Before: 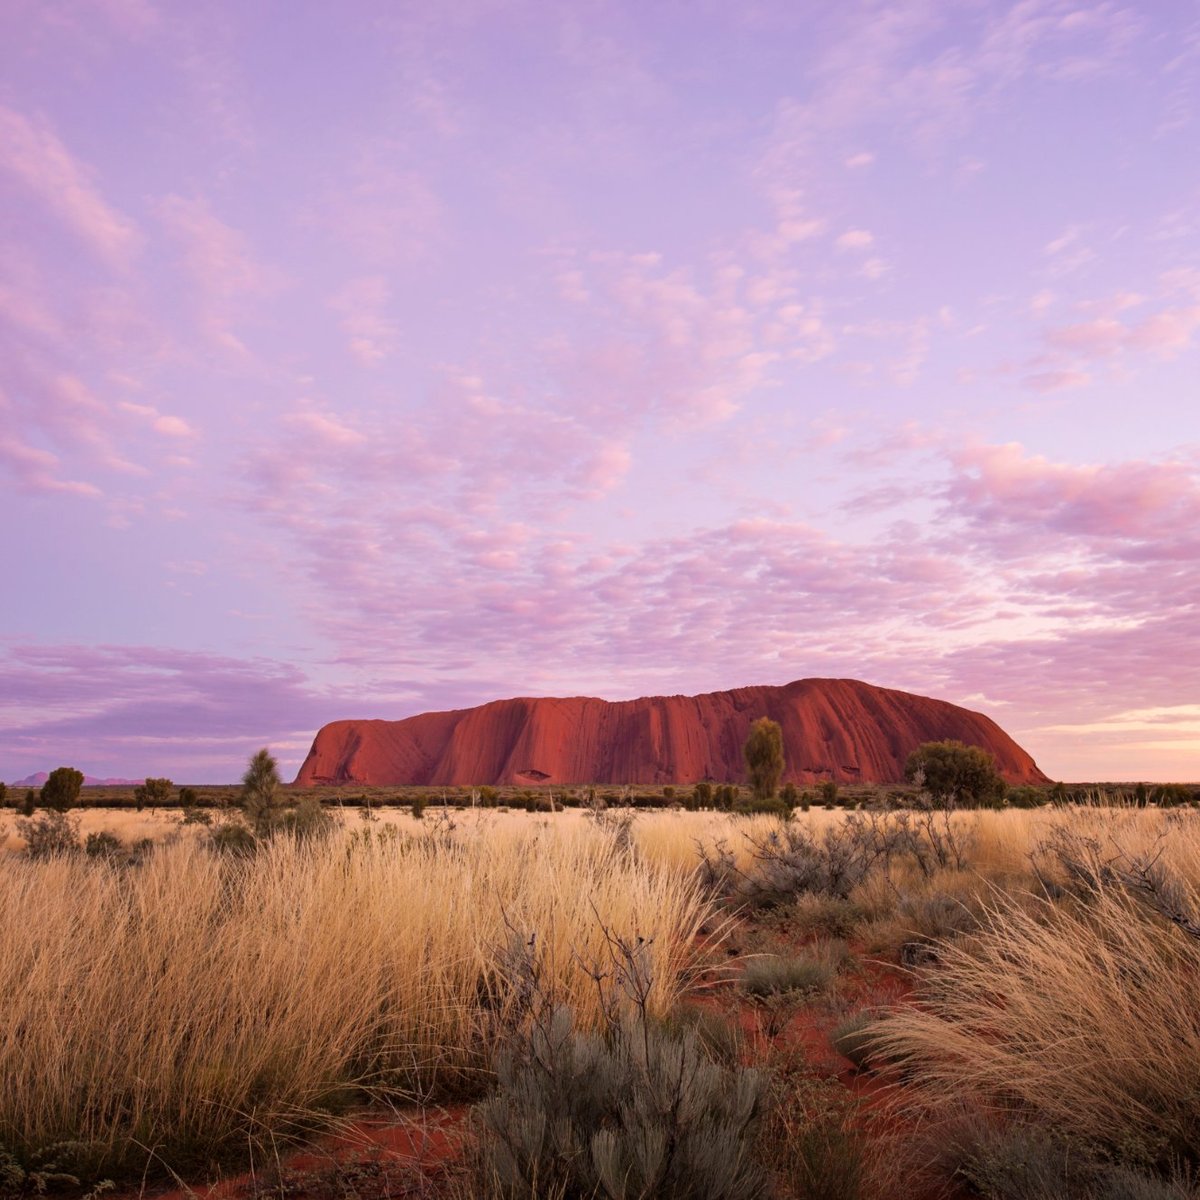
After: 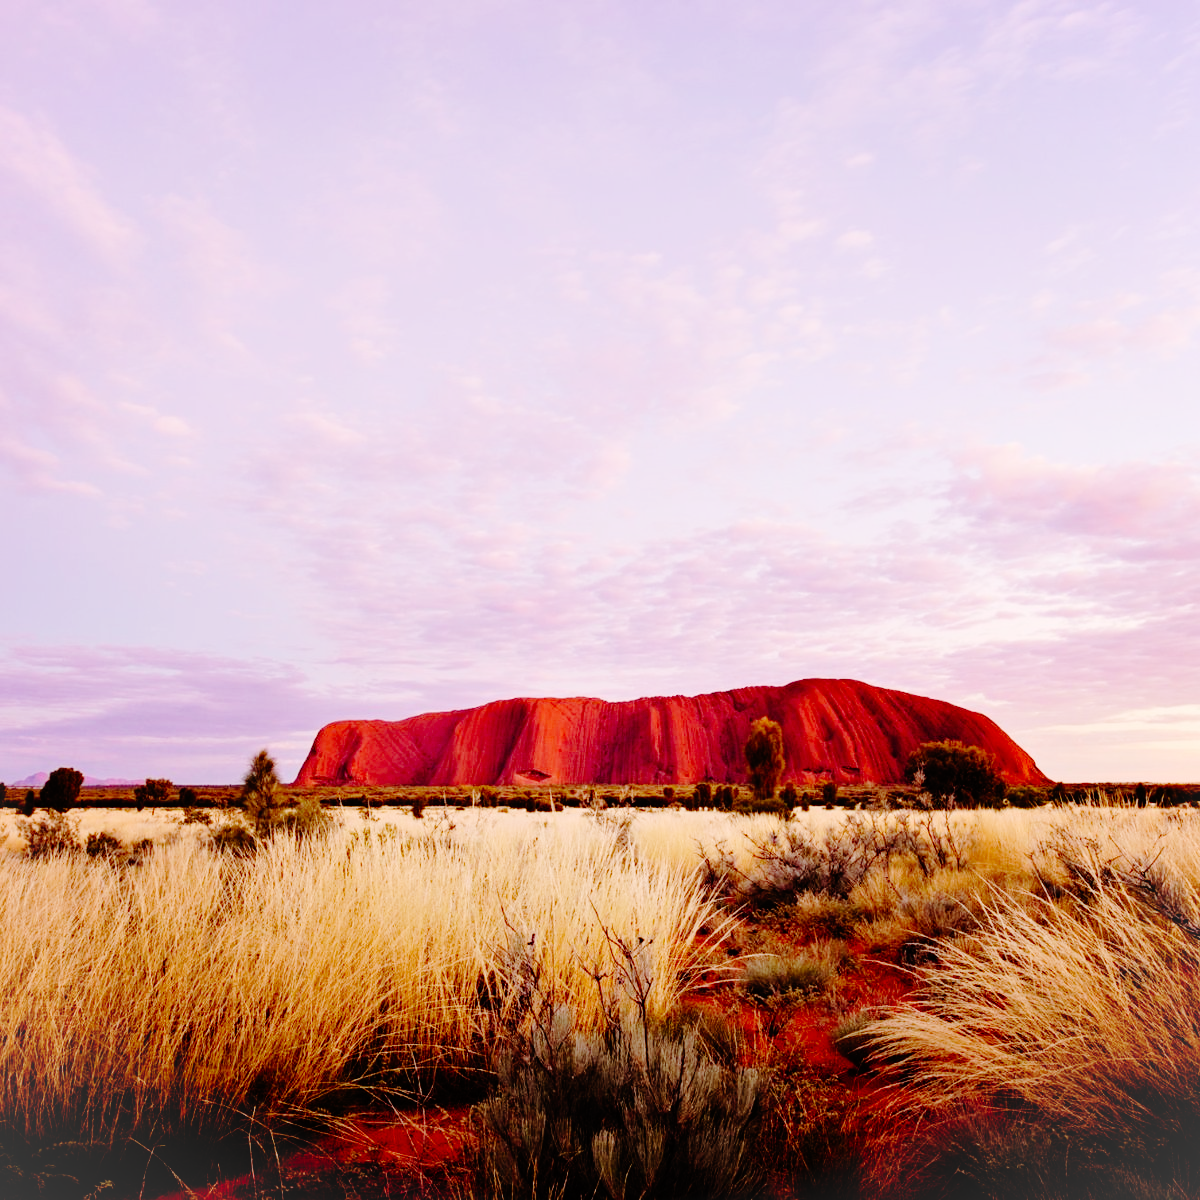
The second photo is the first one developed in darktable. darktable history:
base curve: curves: ch0 [(0, 0) (0.036, 0.01) (0.123, 0.254) (0.258, 0.504) (0.507, 0.748) (1, 1)], preserve colors none
vignetting: fall-off start 100%, brightness 0.05, saturation 0
